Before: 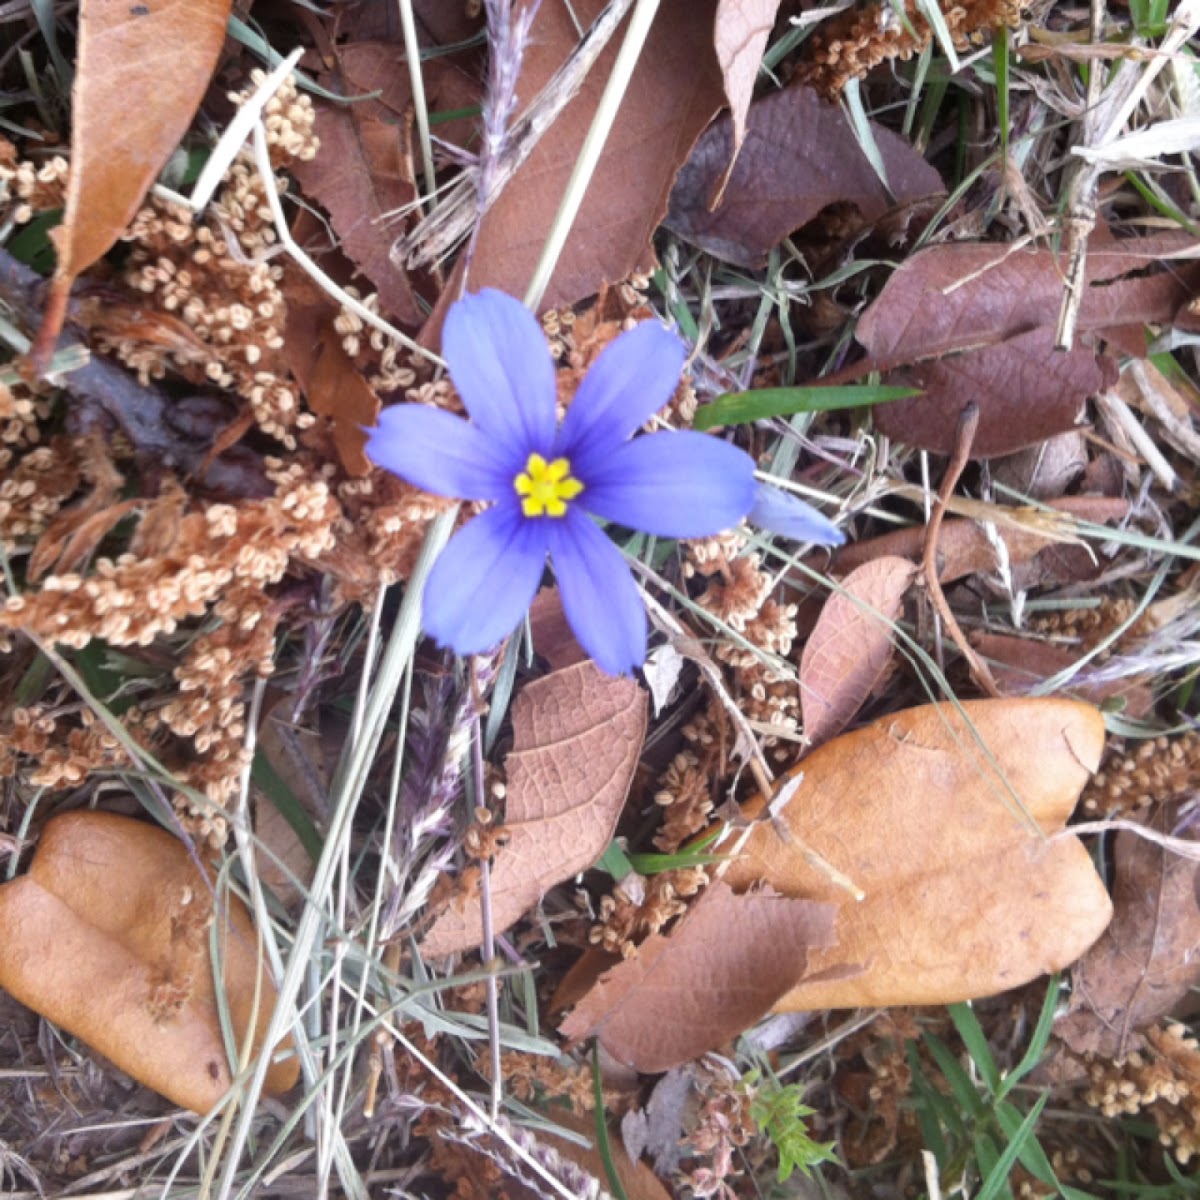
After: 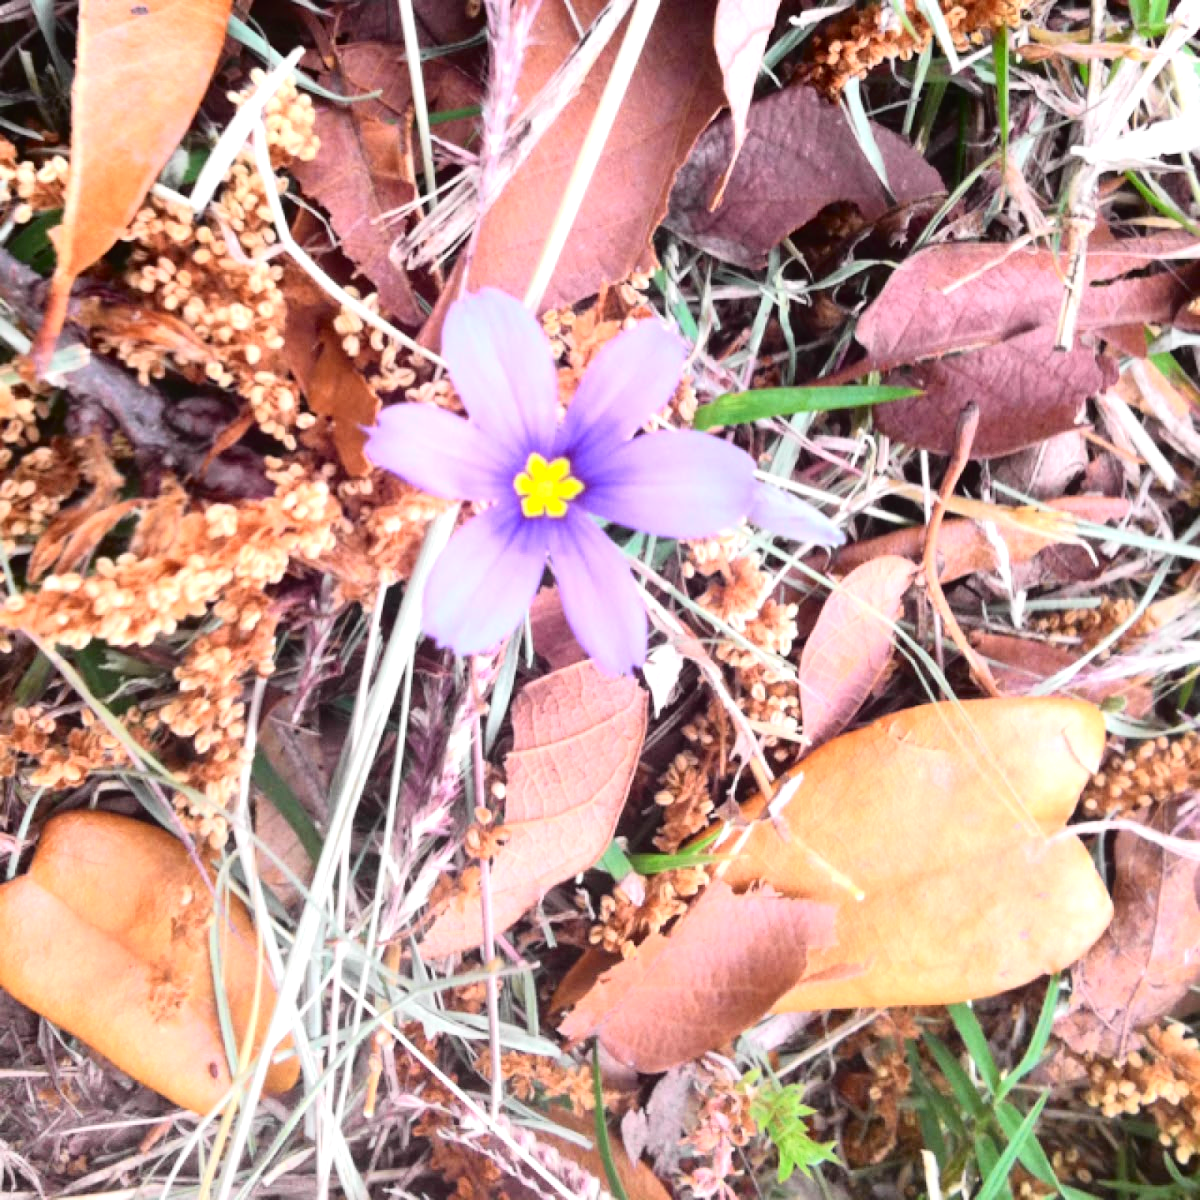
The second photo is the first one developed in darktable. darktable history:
tone curve: curves: ch0 [(0, 0.014) (0.17, 0.099) (0.398, 0.423) (0.725, 0.828) (0.872, 0.918) (1, 0.981)]; ch1 [(0, 0) (0.402, 0.36) (0.489, 0.491) (0.5, 0.503) (0.515, 0.52) (0.545, 0.572) (0.615, 0.662) (0.701, 0.725) (1, 1)]; ch2 [(0, 0) (0.42, 0.458) (0.485, 0.499) (0.503, 0.503) (0.531, 0.542) (0.561, 0.594) (0.644, 0.694) (0.717, 0.753) (1, 0.991)], color space Lab, independent channels
exposure: black level correction 0, exposure 0.68 EV, compensate exposure bias true, compensate highlight preservation false
